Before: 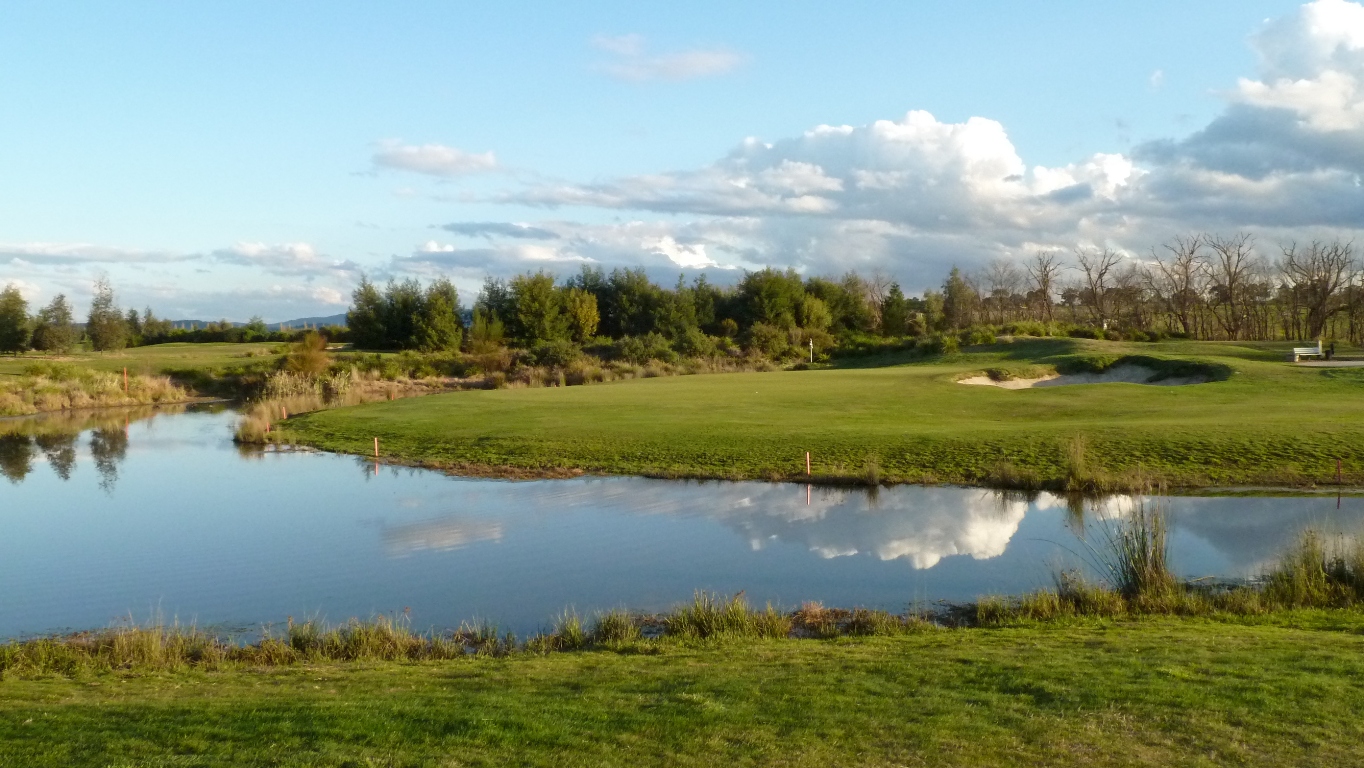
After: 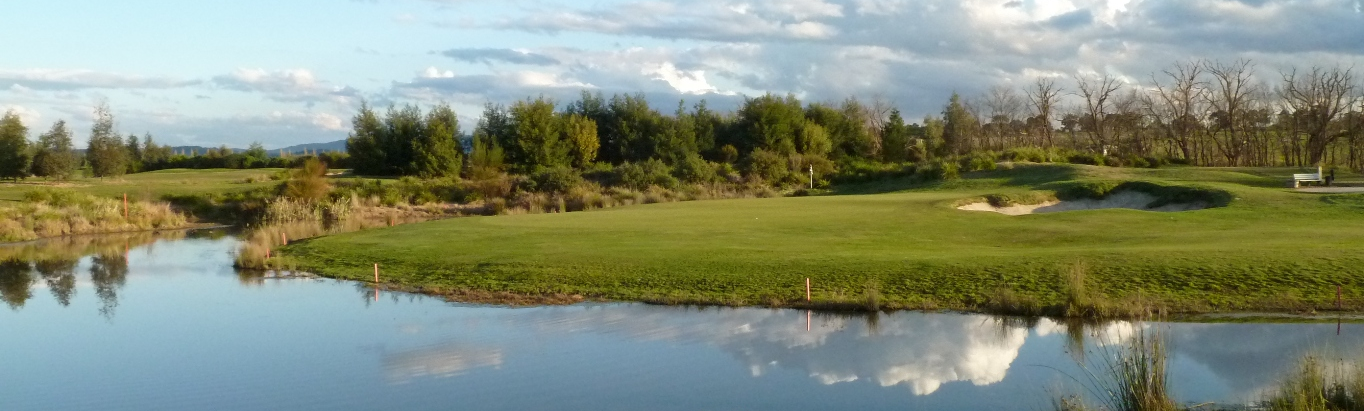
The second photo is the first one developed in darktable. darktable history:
crop and rotate: top 22.689%, bottom 23.79%
